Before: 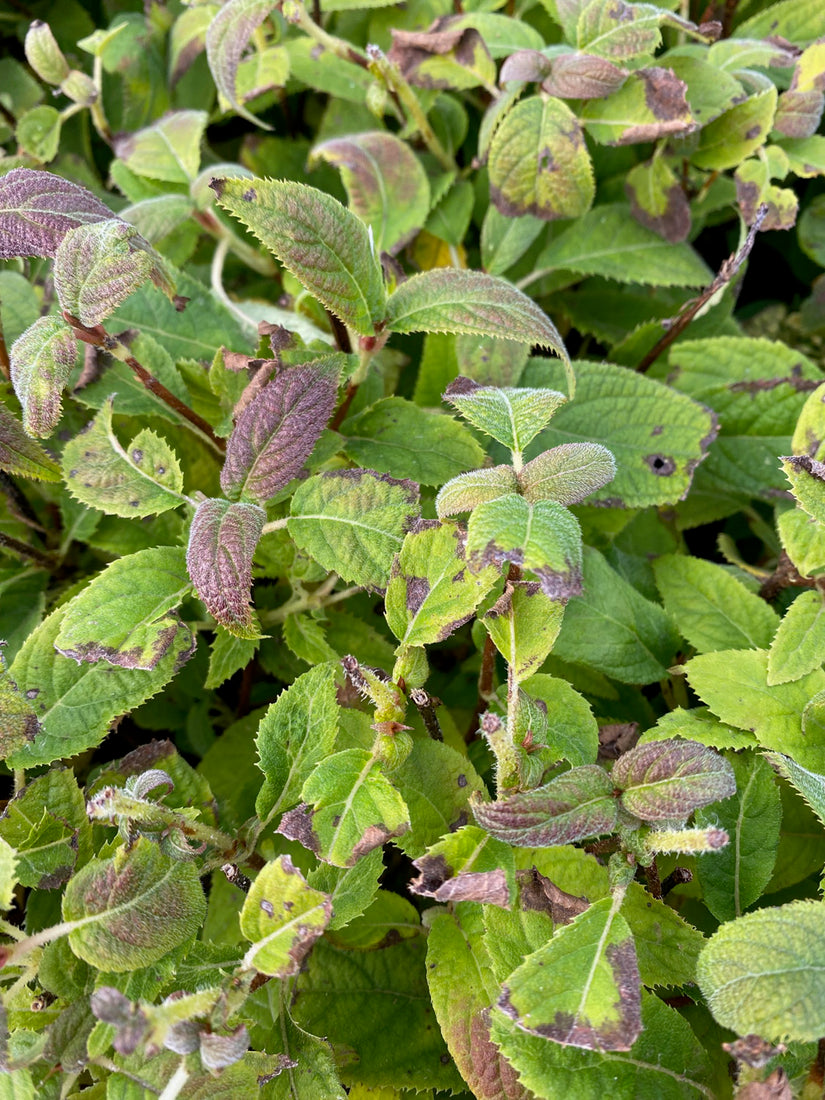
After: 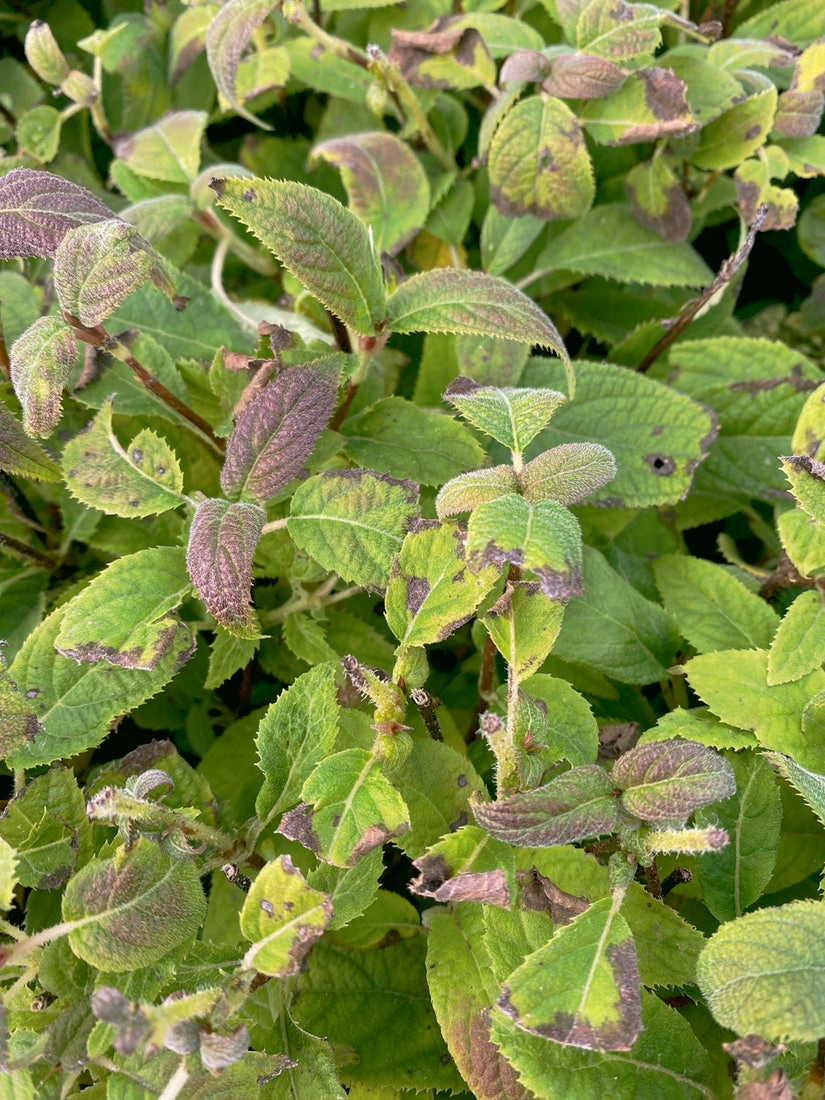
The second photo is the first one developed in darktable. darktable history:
tone curve: curves: ch0 [(0, 0) (0.003, 0.005) (0.011, 0.016) (0.025, 0.036) (0.044, 0.071) (0.069, 0.112) (0.1, 0.149) (0.136, 0.187) (0.177, 0.228) (0.224, 0.272) (0.277, 0.32) (0.335, 0.374) (0.399, 0.429) (0.468, 0.479) (0.543, 0.538) (0.623, 0.609) (0.709, 0.697) (0.801, 0.789) (0.898, 0.876) (1, 1)], preserve colors none
color correction: highlights a* 4.59, highlights b* 4.92, shadows a* -7.85, shadows b* 4.84
exposure: exposure 0.022 EV, compensate highlight preservation false
